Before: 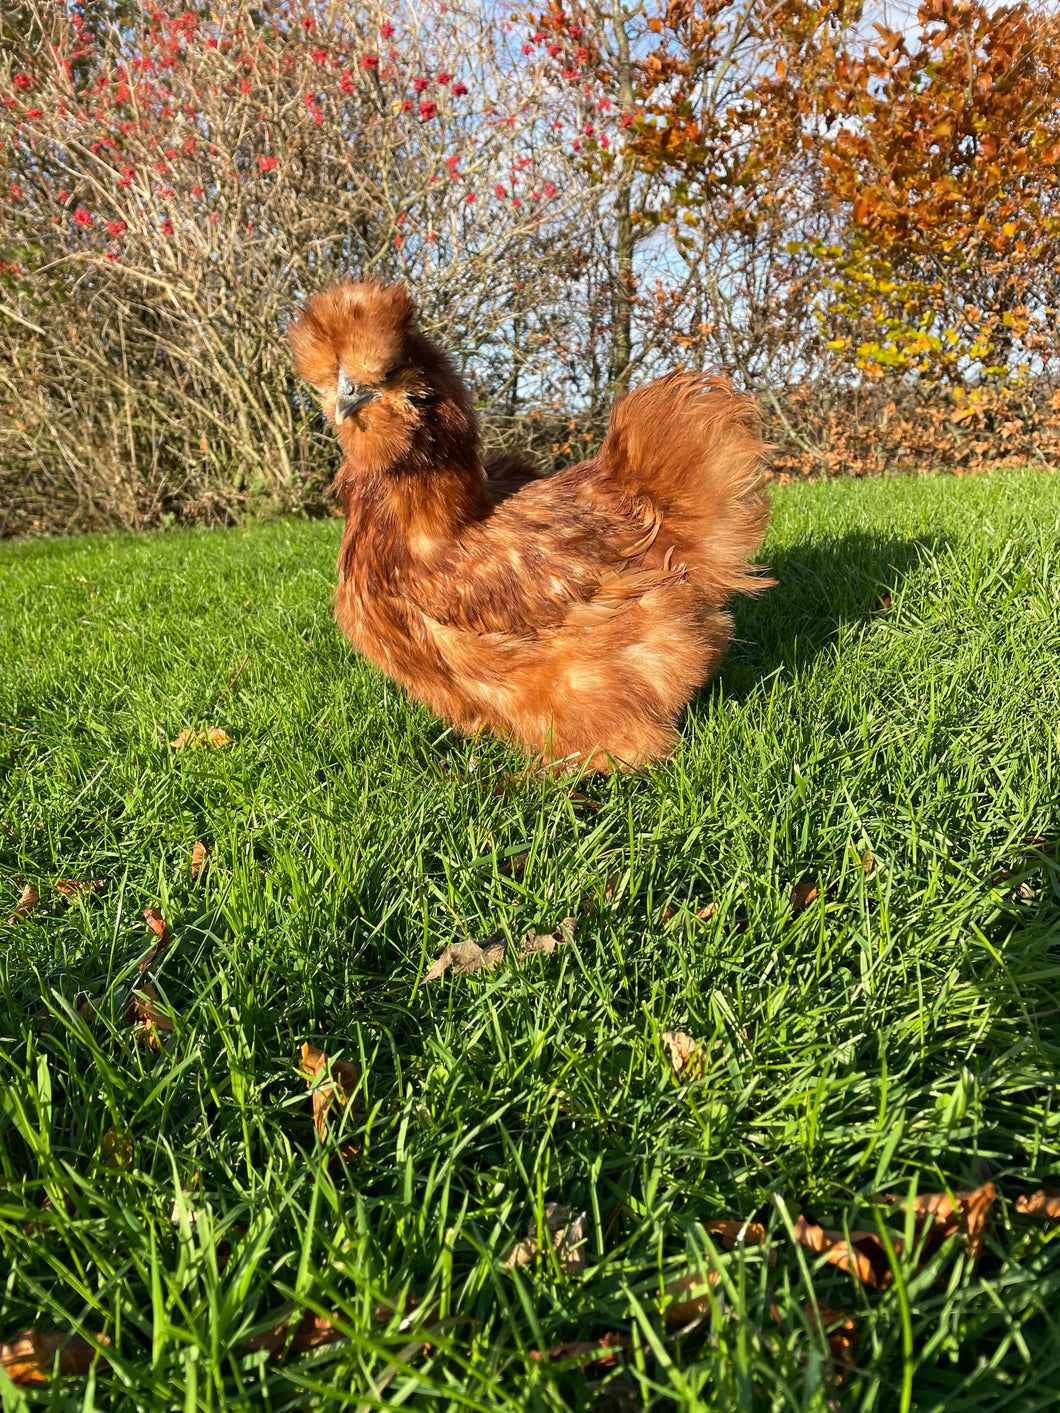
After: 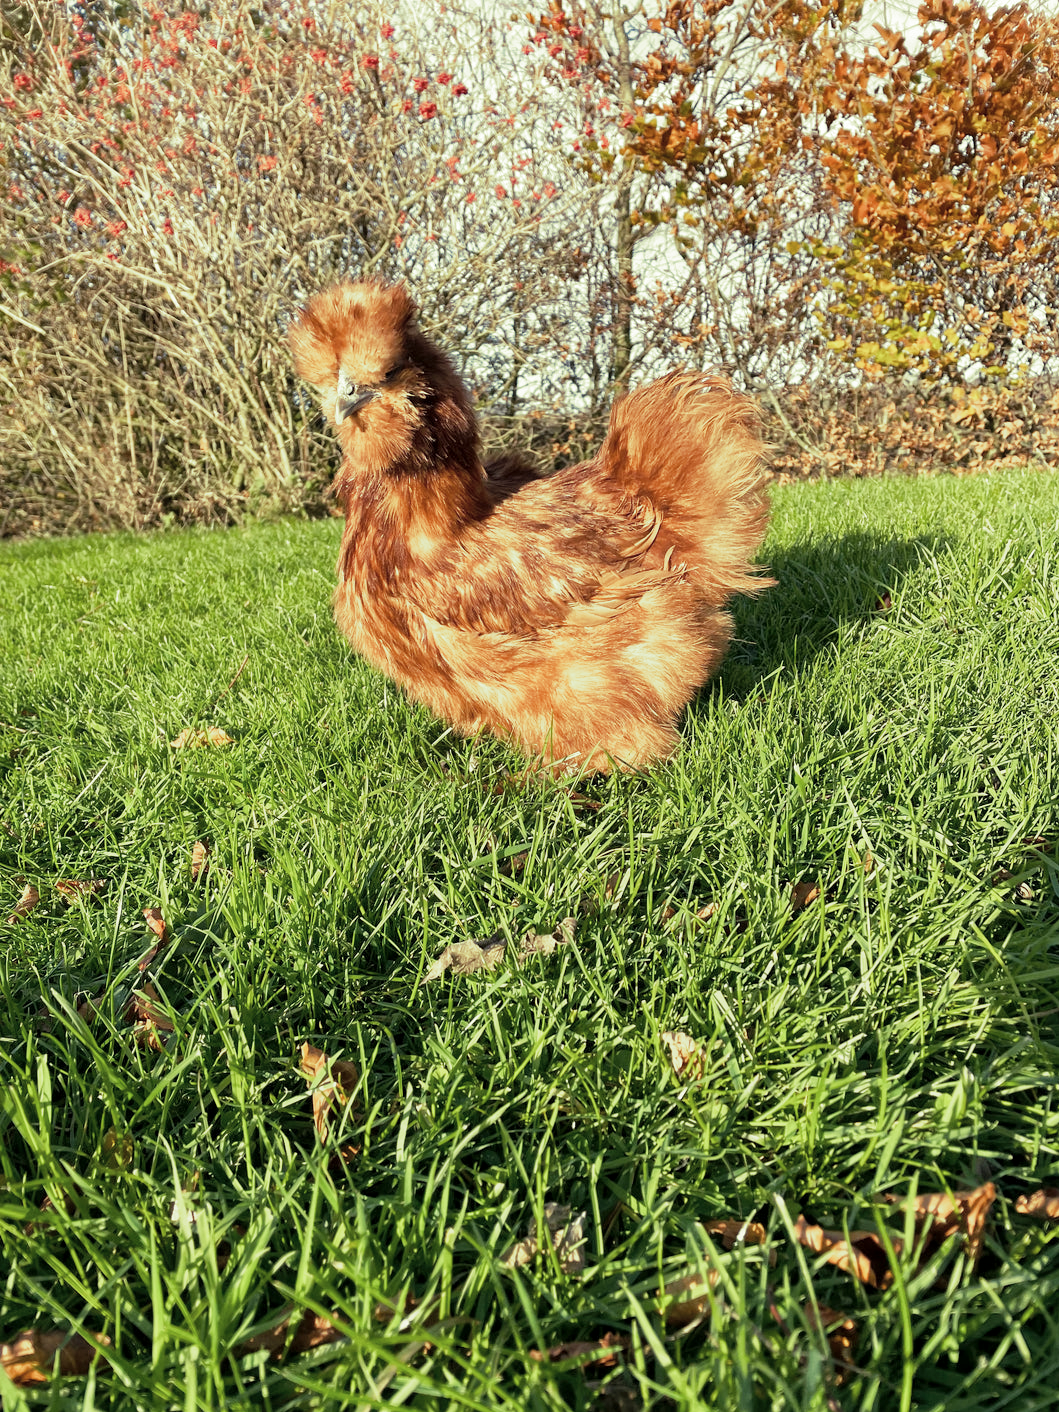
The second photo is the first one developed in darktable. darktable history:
global tonemap: drago (1, 100), detail 1
split-toning: shadows › hue 290.82°, shadows › saturation 0.34, highlights › saturation 0.38, balance 0, compress 50%
